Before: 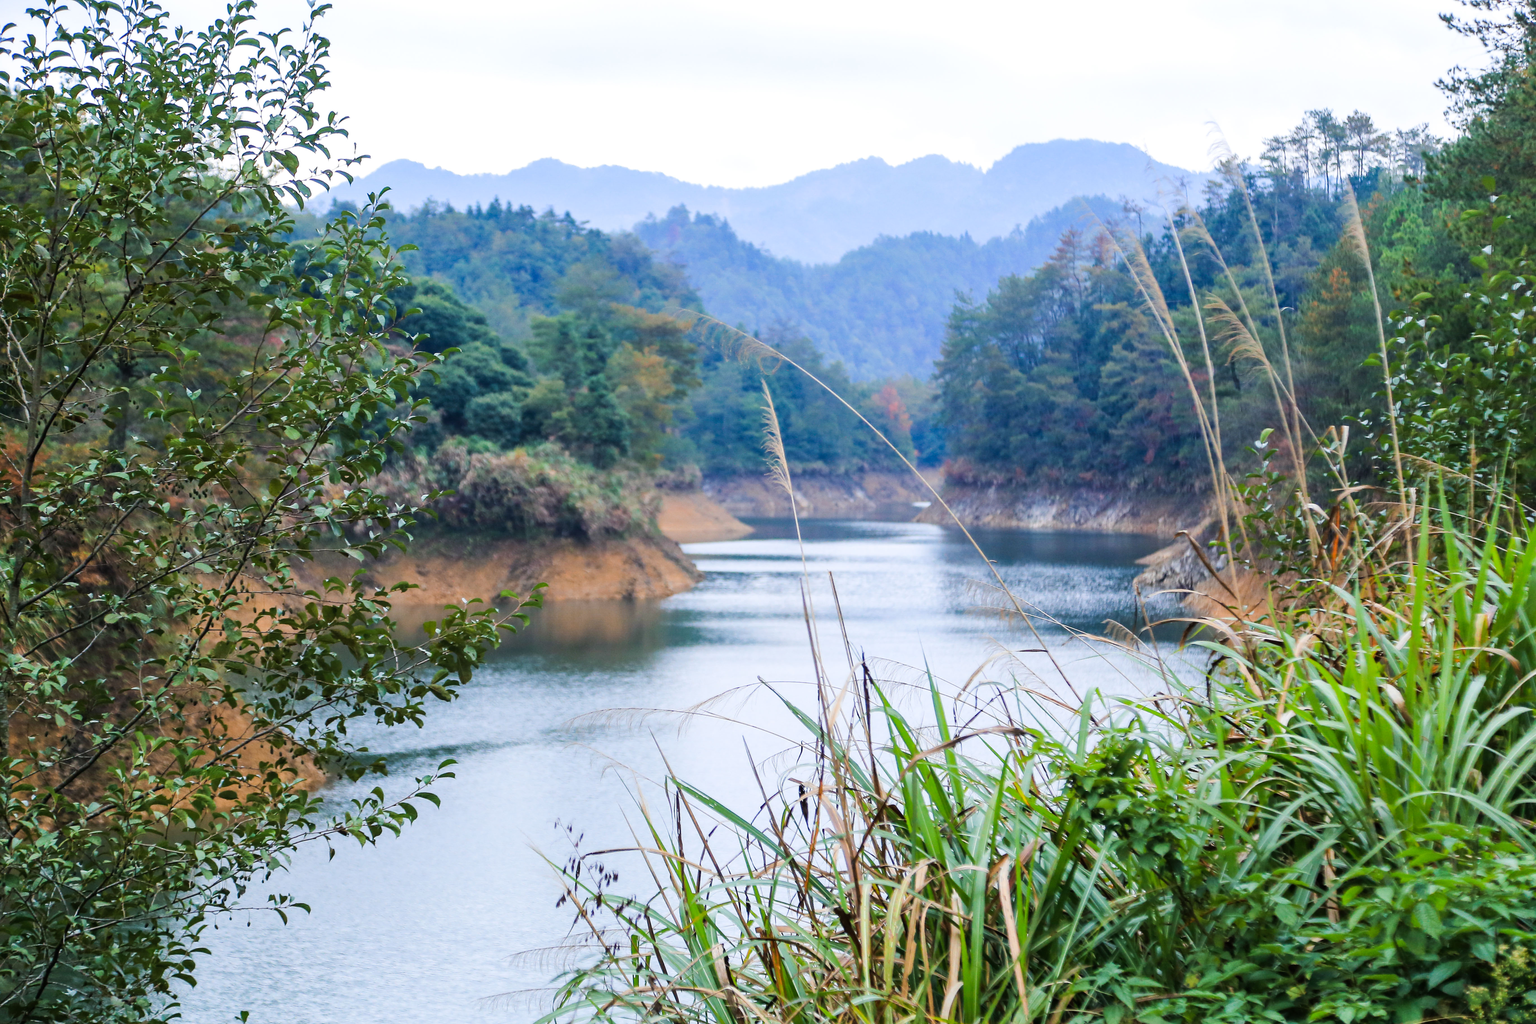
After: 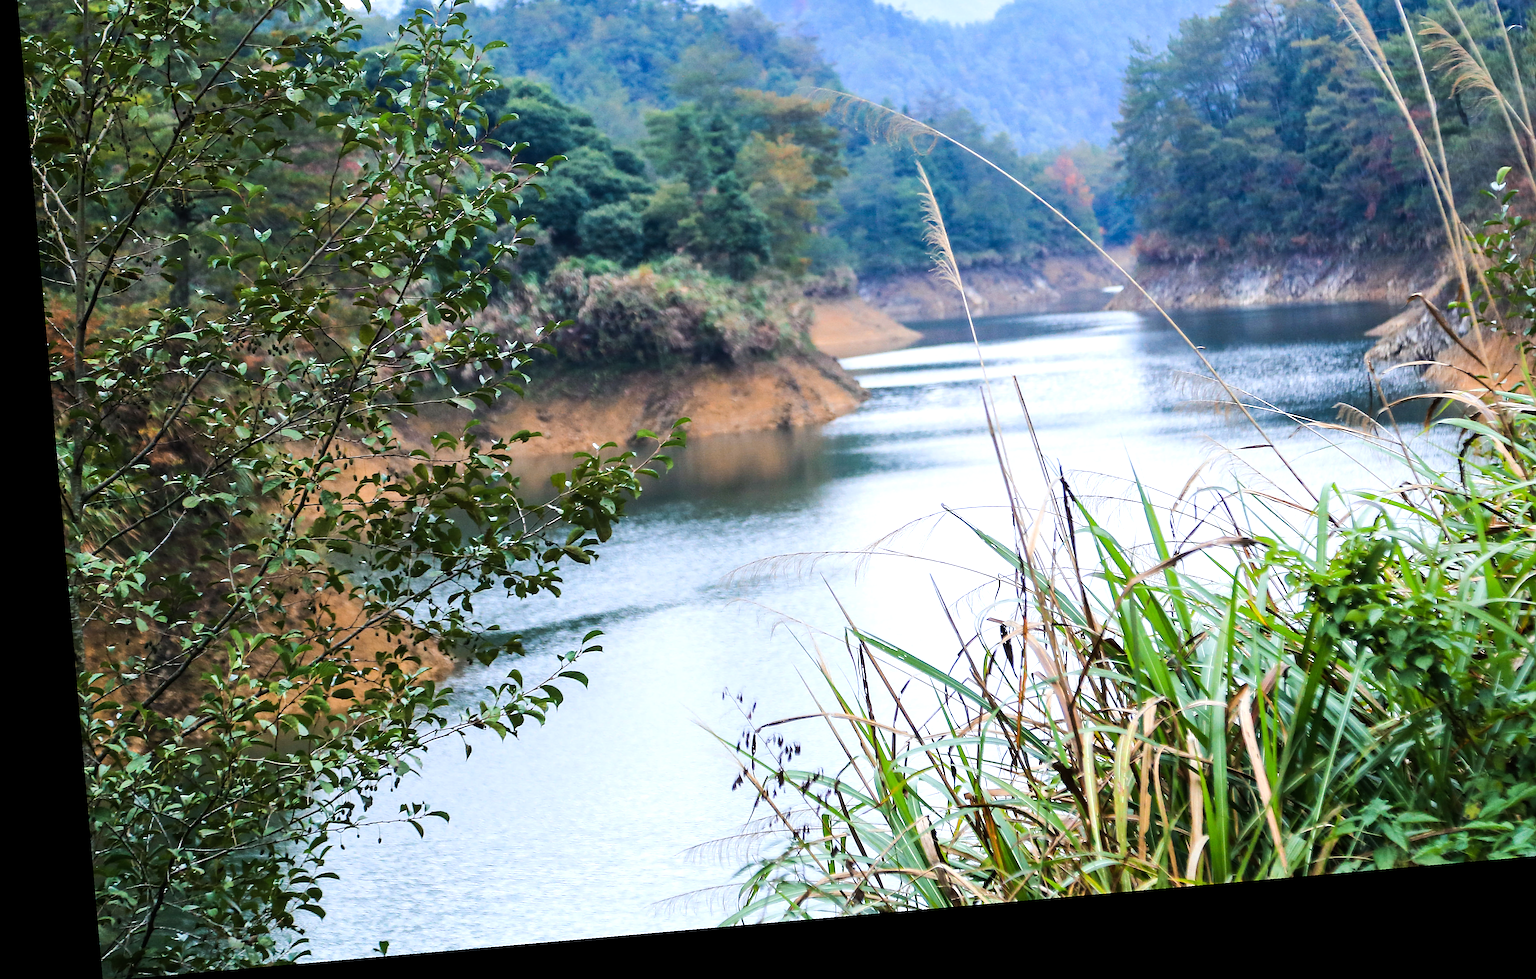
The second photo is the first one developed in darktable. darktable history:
crop: top 26.531%, right 17.959%
sharpen: on, module defaults
rotate and perspective: rotation -4.98°, automatic cropping off
tone equalizer: -8 EV -0.417 EV, -7 EV -0.389 EV, -6 EV -0.333 EV, -5 EV -0.222 EV, -3 EV 0.222 EV, -2 EV 0.333 EV, -1 EV 0.389 EV, +0 EV 0.417 EV, edges refinement/feathering 500, mask exposure compensation -1.57 EV, preserve details no
